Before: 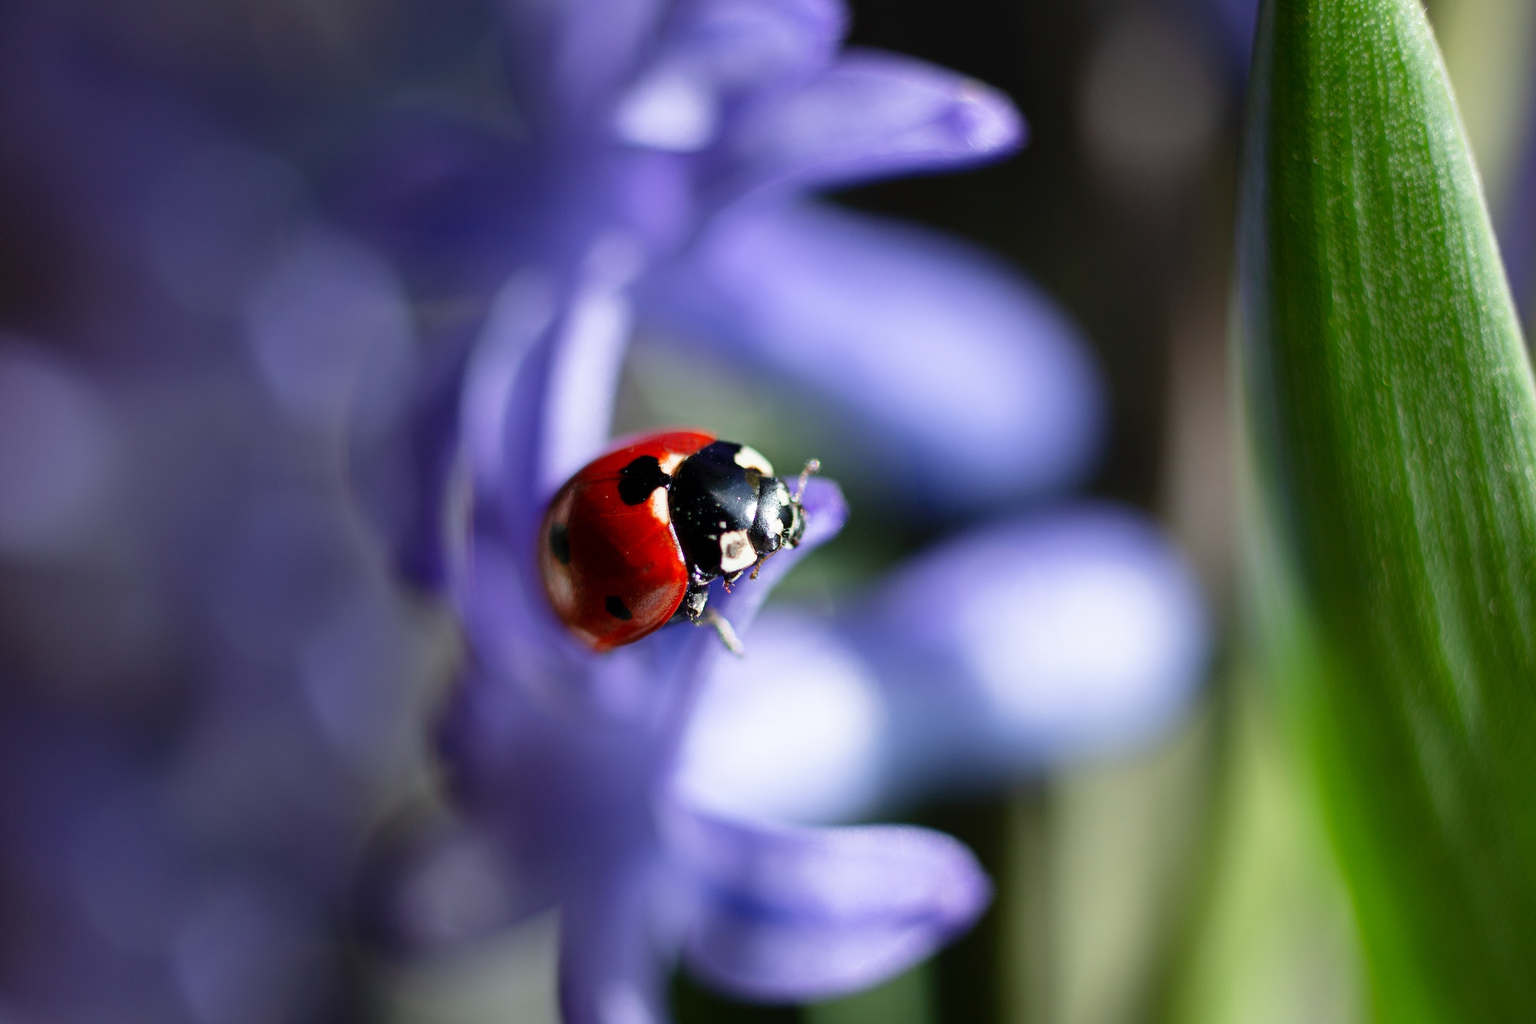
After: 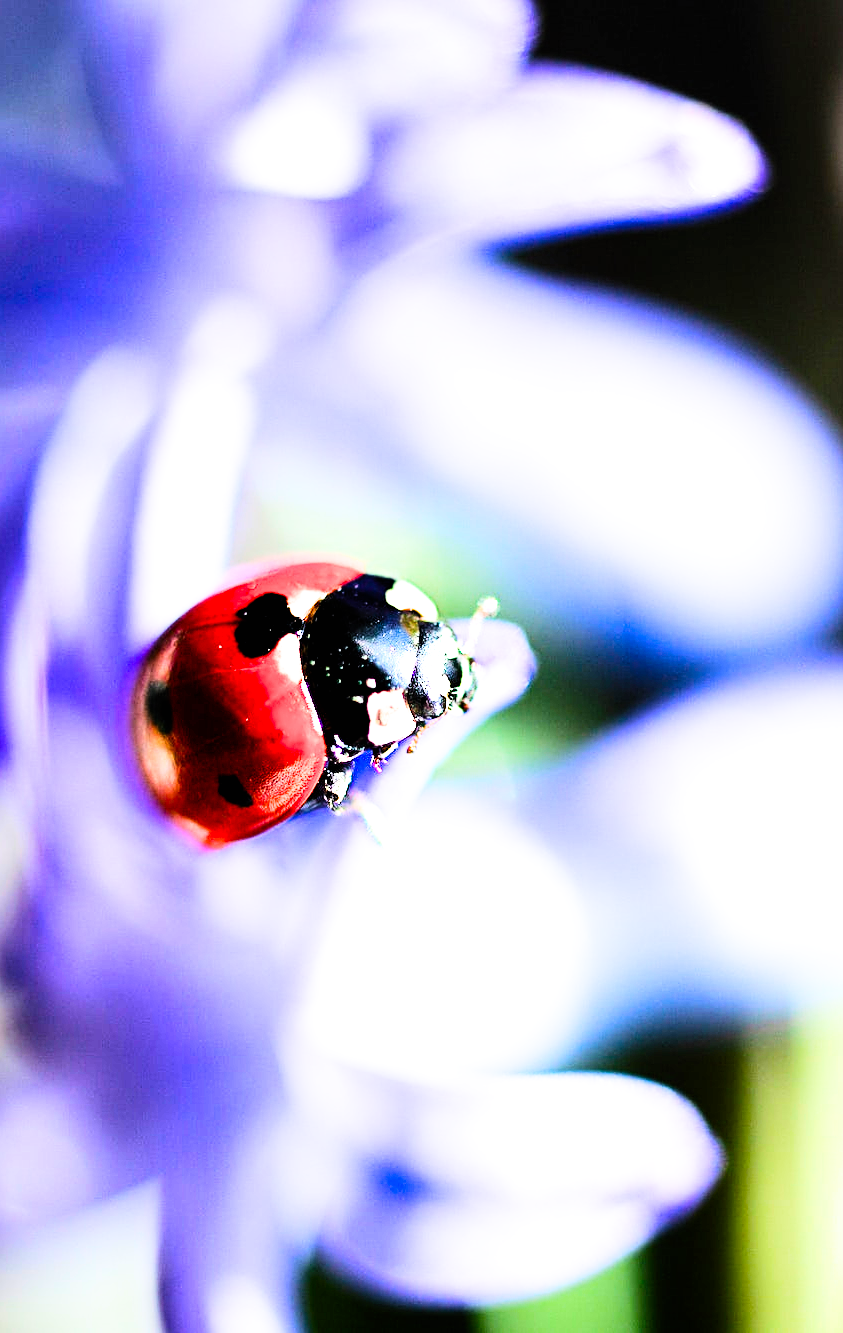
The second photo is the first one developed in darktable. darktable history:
sharpen: on, module defaults
contrast brightness saturation: contrast 0.233, brightness 0.106, saturation 0.293
exposure: exposure 2.059 EV, compensate highlight preservation false
filmic rgb: black relative exposure -5.13 EV, white relative exposure 3.49 EV, threshold 5.95 EV, hardness 3.18, contrast 1.301, highlights saturation mix -49.13%, enable highlight reconstruction true
color balance rgb: perceptual saturation grading › global saturation 31.169%, global vibrance 11.338%, contrast 4.92%
crop: left 28.503%, right 29.343%
